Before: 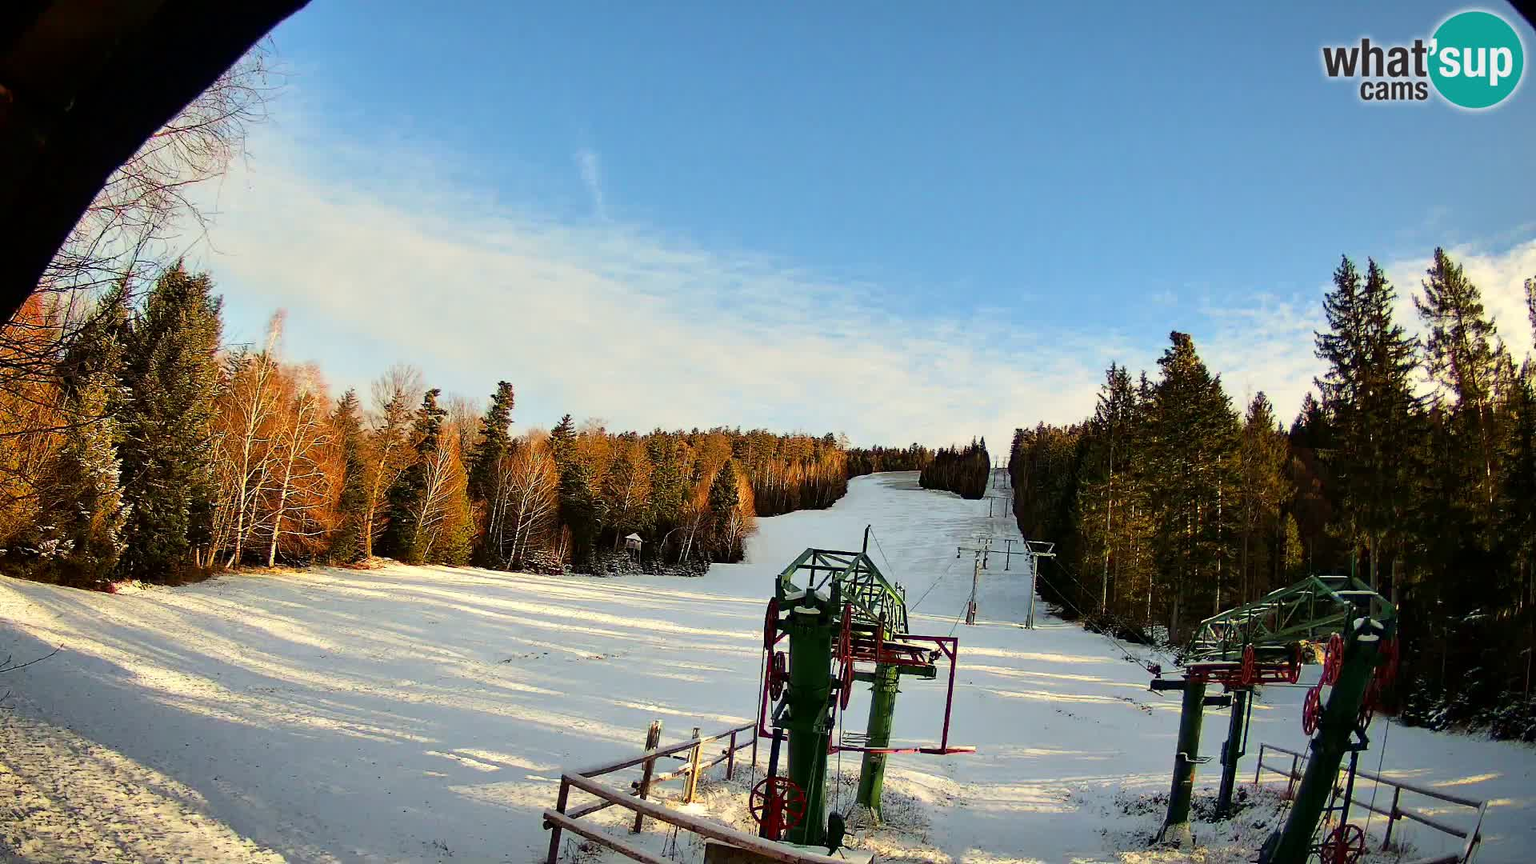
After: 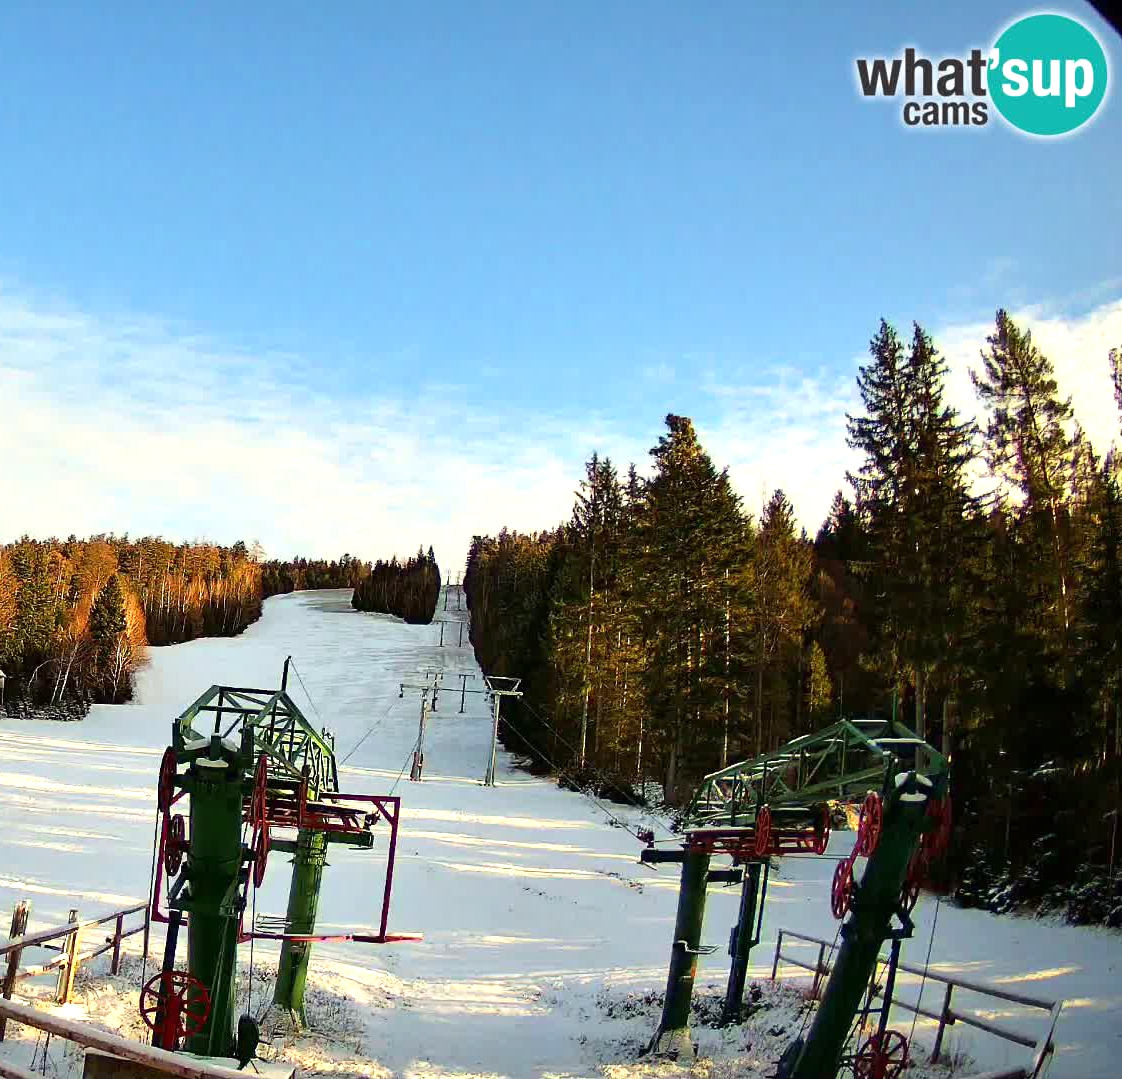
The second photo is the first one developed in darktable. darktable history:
exposure: black level correction 0, exposure 0.5 EV, compensate highlight preservation false
crop: left 41.536%
